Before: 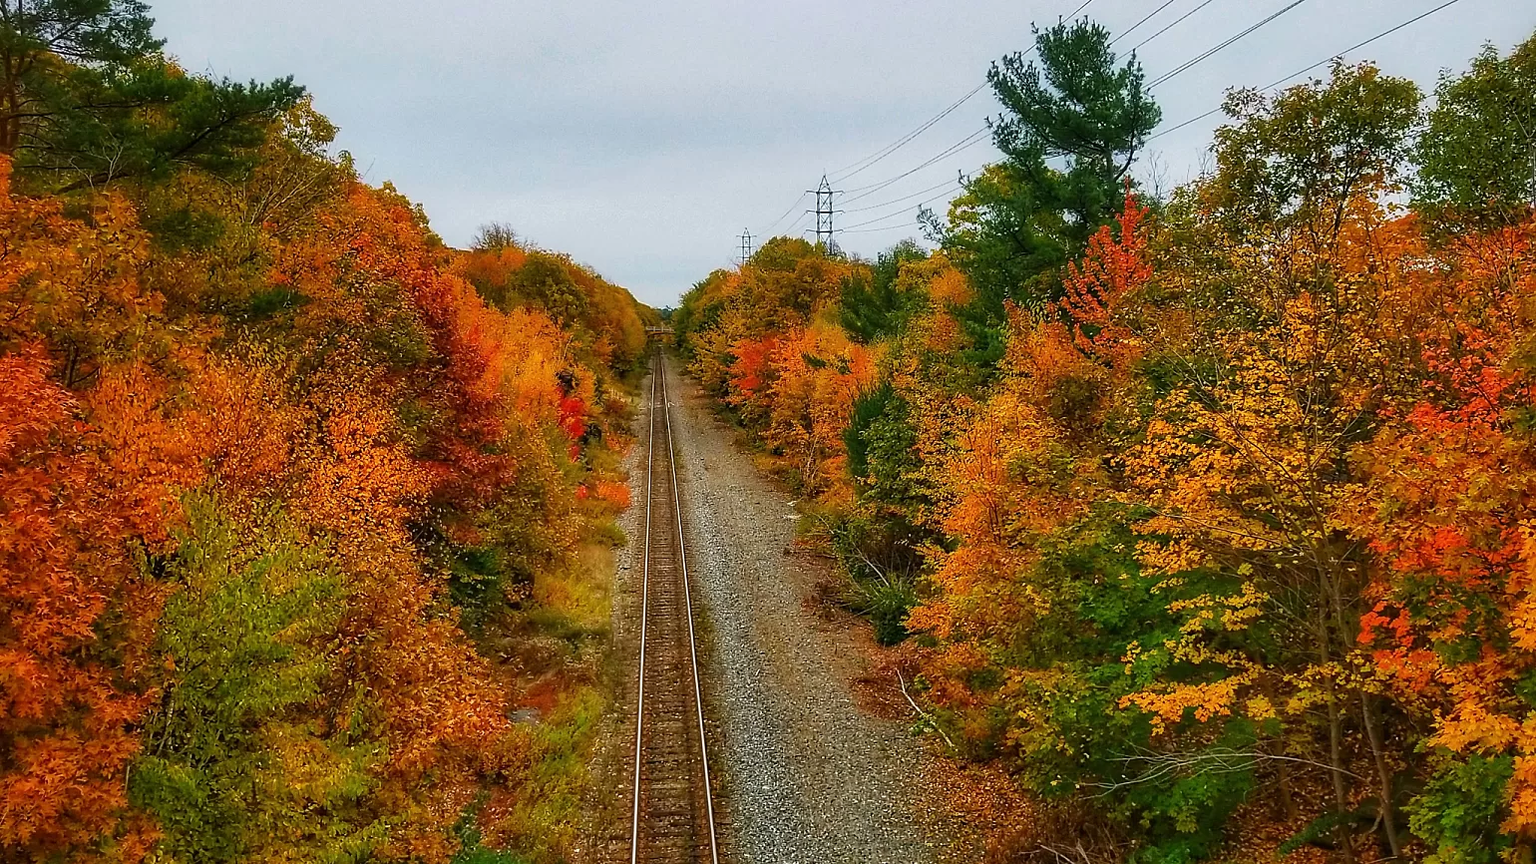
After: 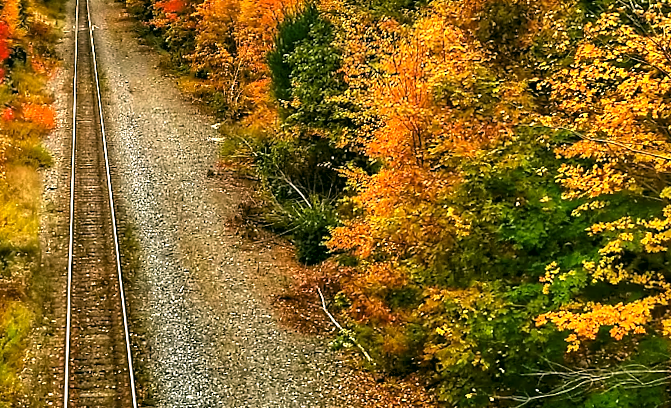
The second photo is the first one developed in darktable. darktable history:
color correction: highlights a* 4.02, highlights b* 4.98, shadows a* -7.55, shadows b* 4.98
exposure: black level correction 0.001, exposure 1.129 EV, compensate exposure bias true, compensate highlight preservation false
rotate and perspective: rotation 0.074°, lens shift (vertical) 0.096, lens shift (horizontal) -0.041, crop left 0.043, crop right 0.952, crop top 0.024, crop bottom 0.979
levels: levels [0.116, 0.574, 1]
crop: left 35.976%, top 45.819%, right 18.162%, bottom 5.807%
